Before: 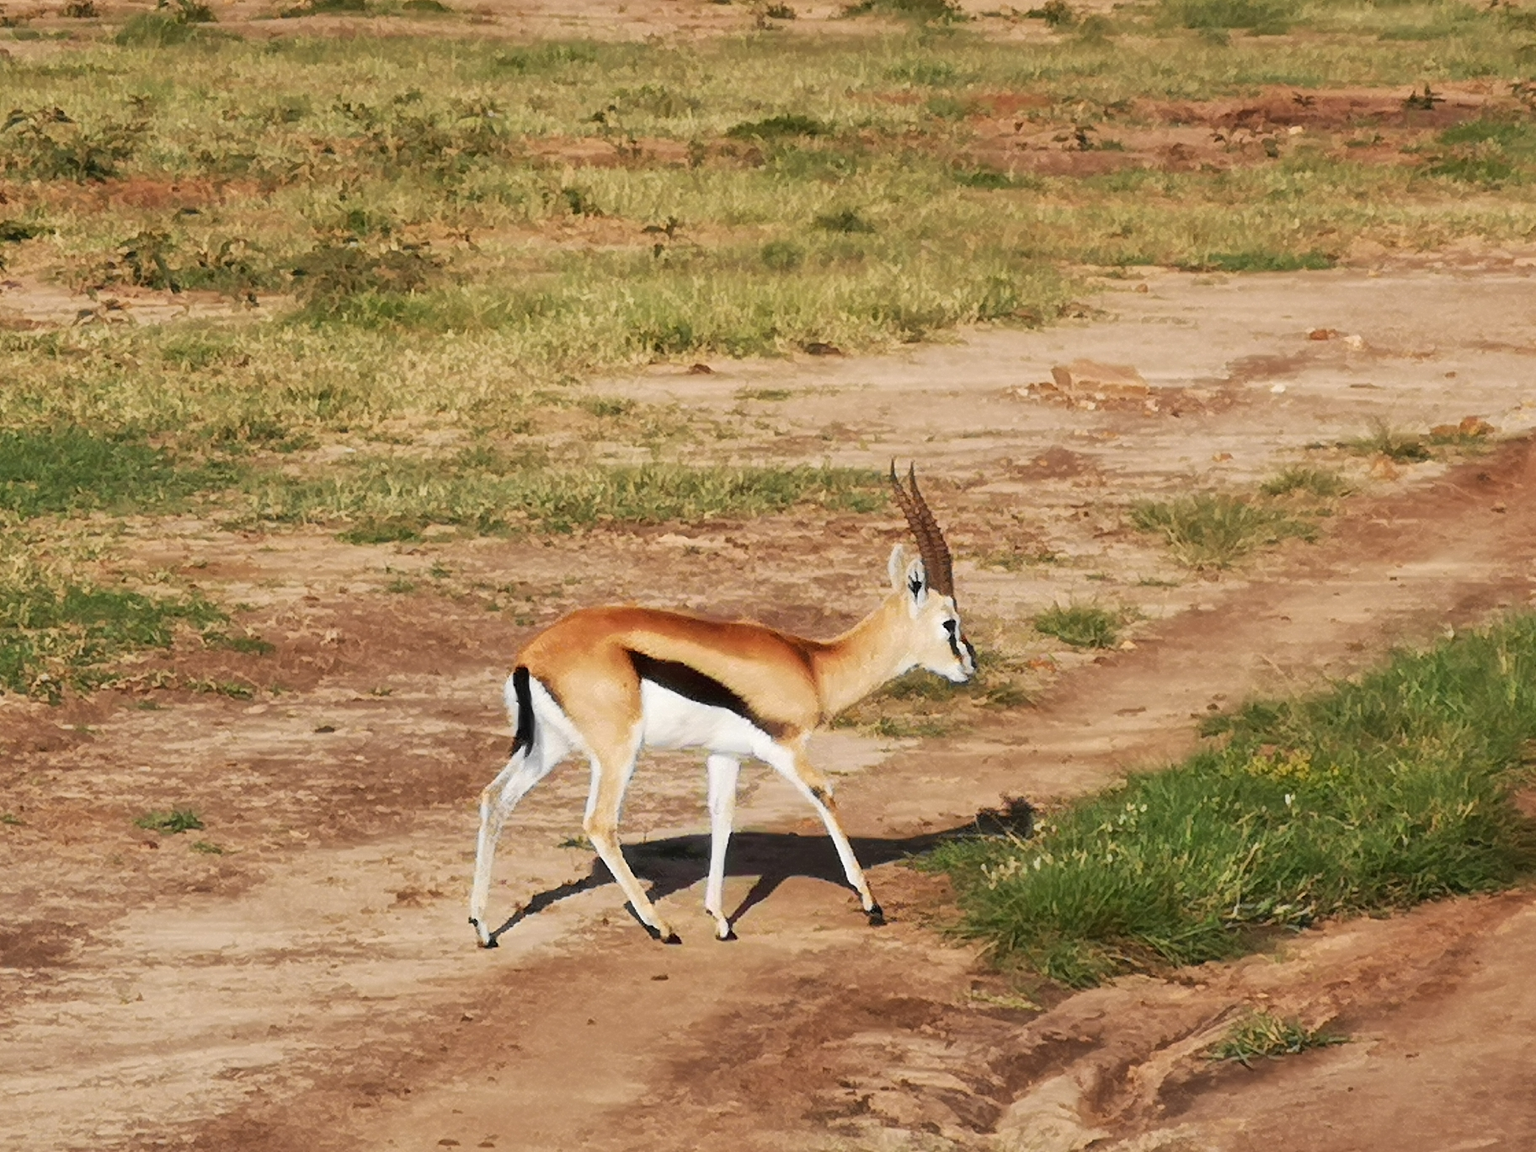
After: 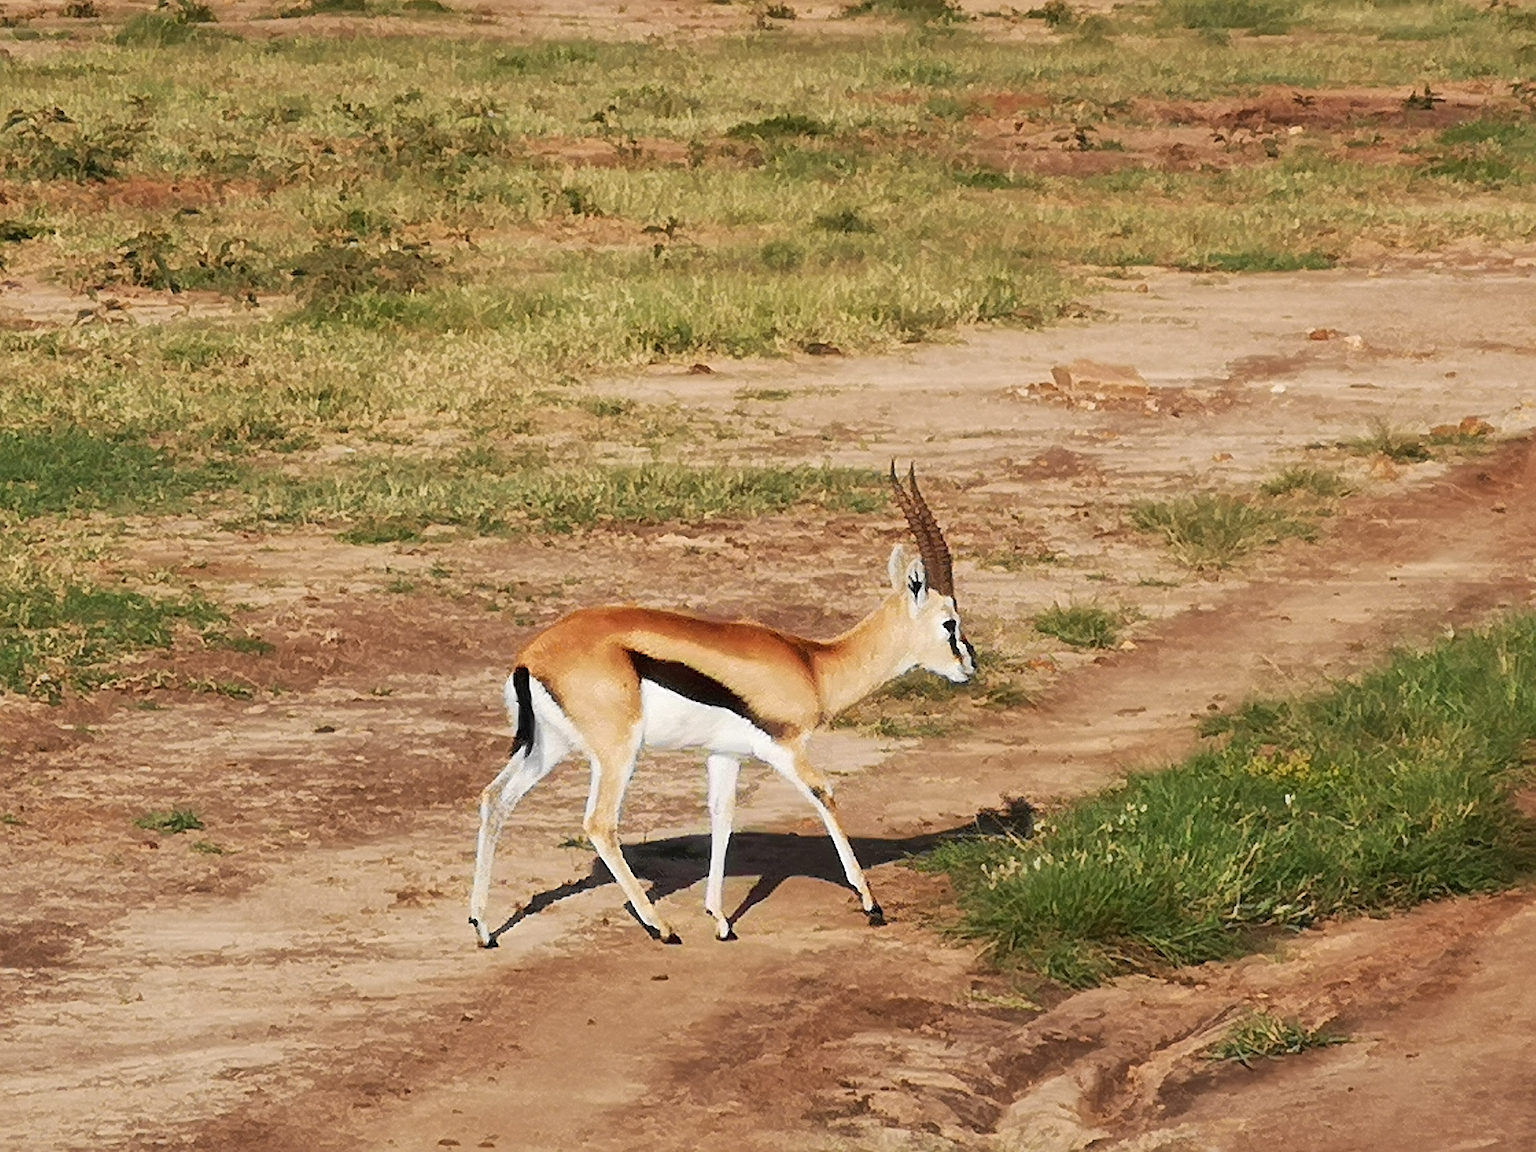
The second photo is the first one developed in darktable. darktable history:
sharpen: radius 2.201, amount 0.383, threshold 0.217
